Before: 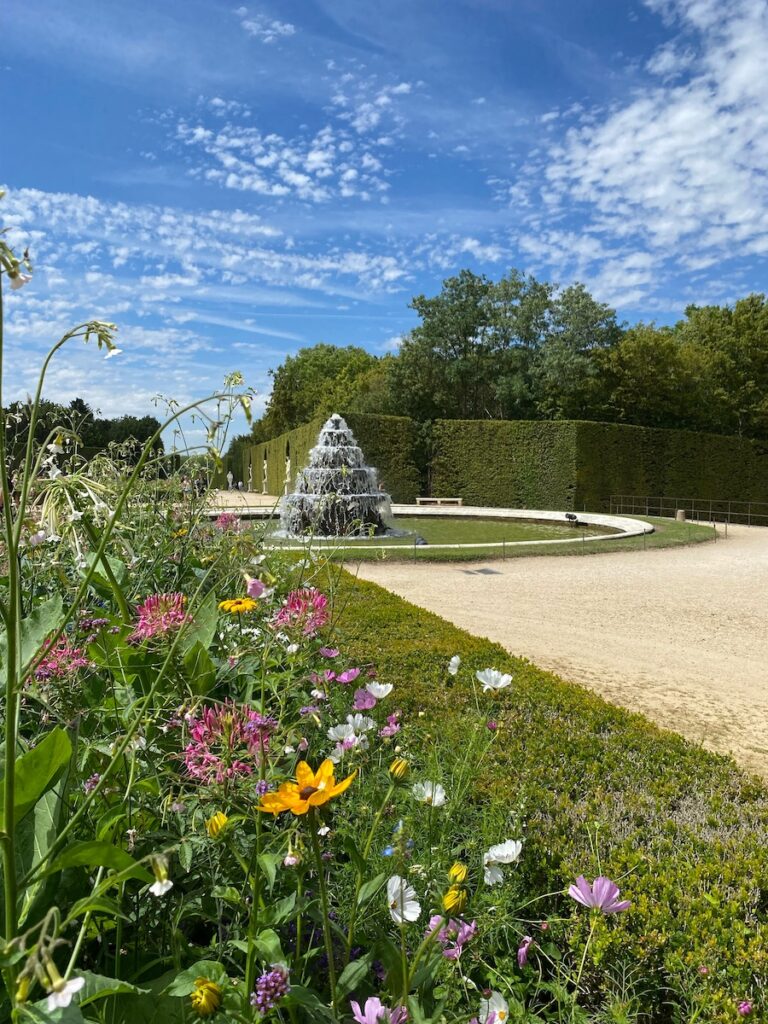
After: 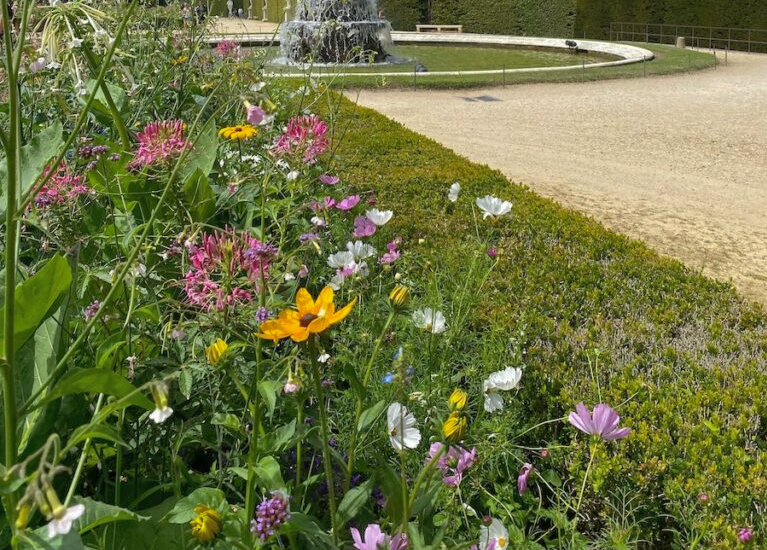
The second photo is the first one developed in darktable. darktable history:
shadows and highlights: on, module defaults
crop and rotate: top 46.237%
